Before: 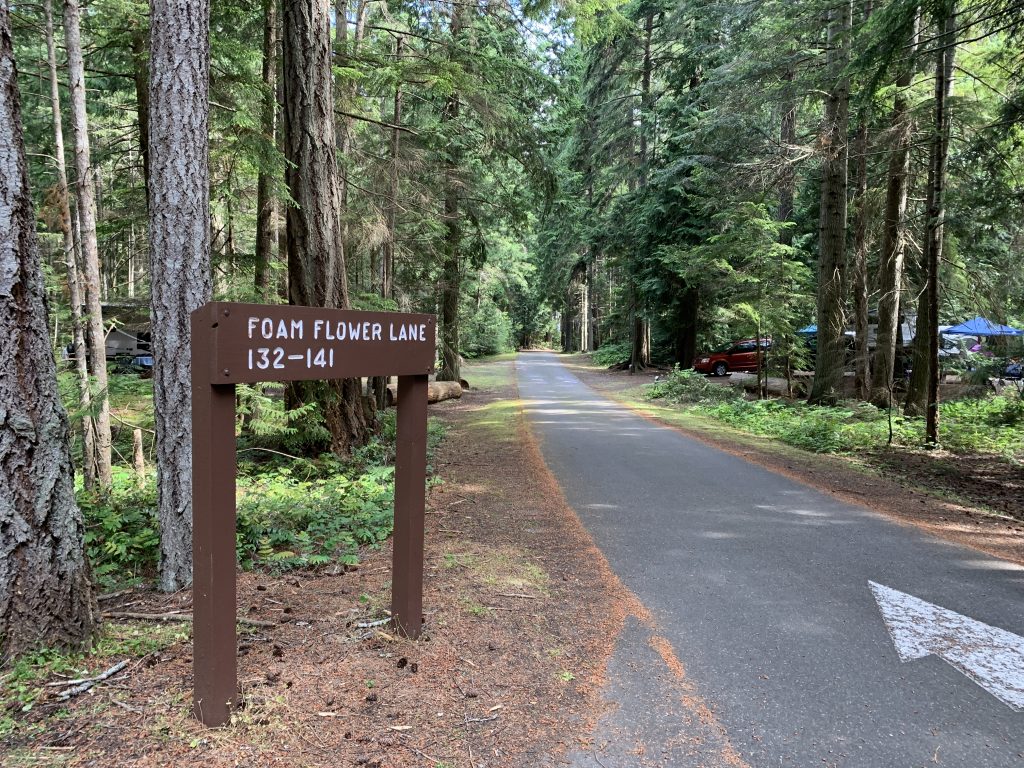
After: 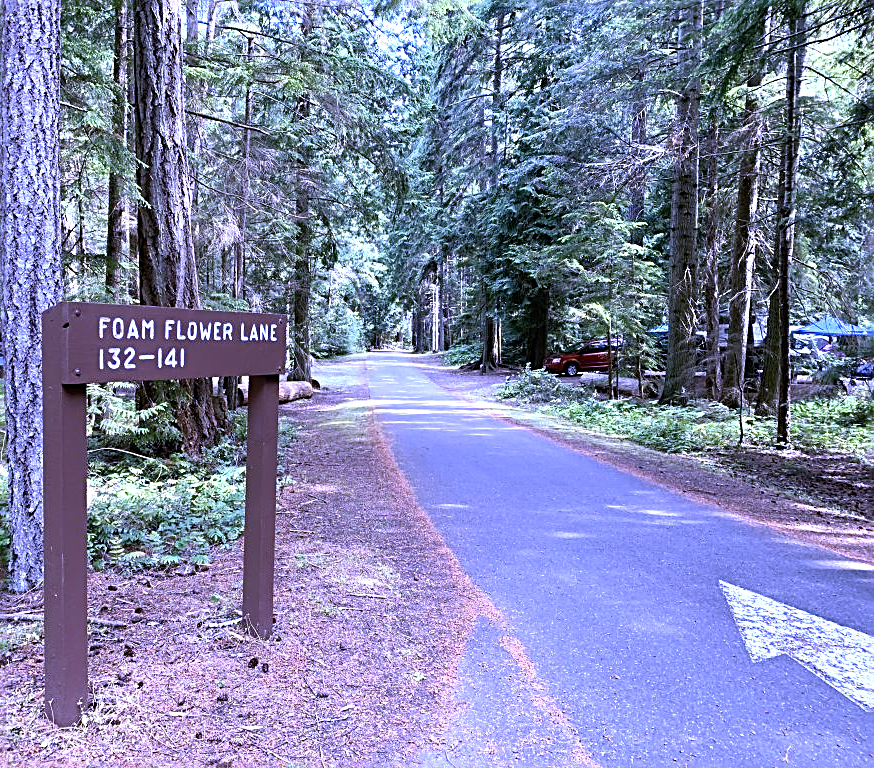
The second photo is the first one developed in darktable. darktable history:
exposure: exposure 0.657 EV, compensate highlight preservation false
sharpen: radius 2.543, amount 0.636
white balance: red 0.98, blue 1.61
crop and rotate: left 14.584%
